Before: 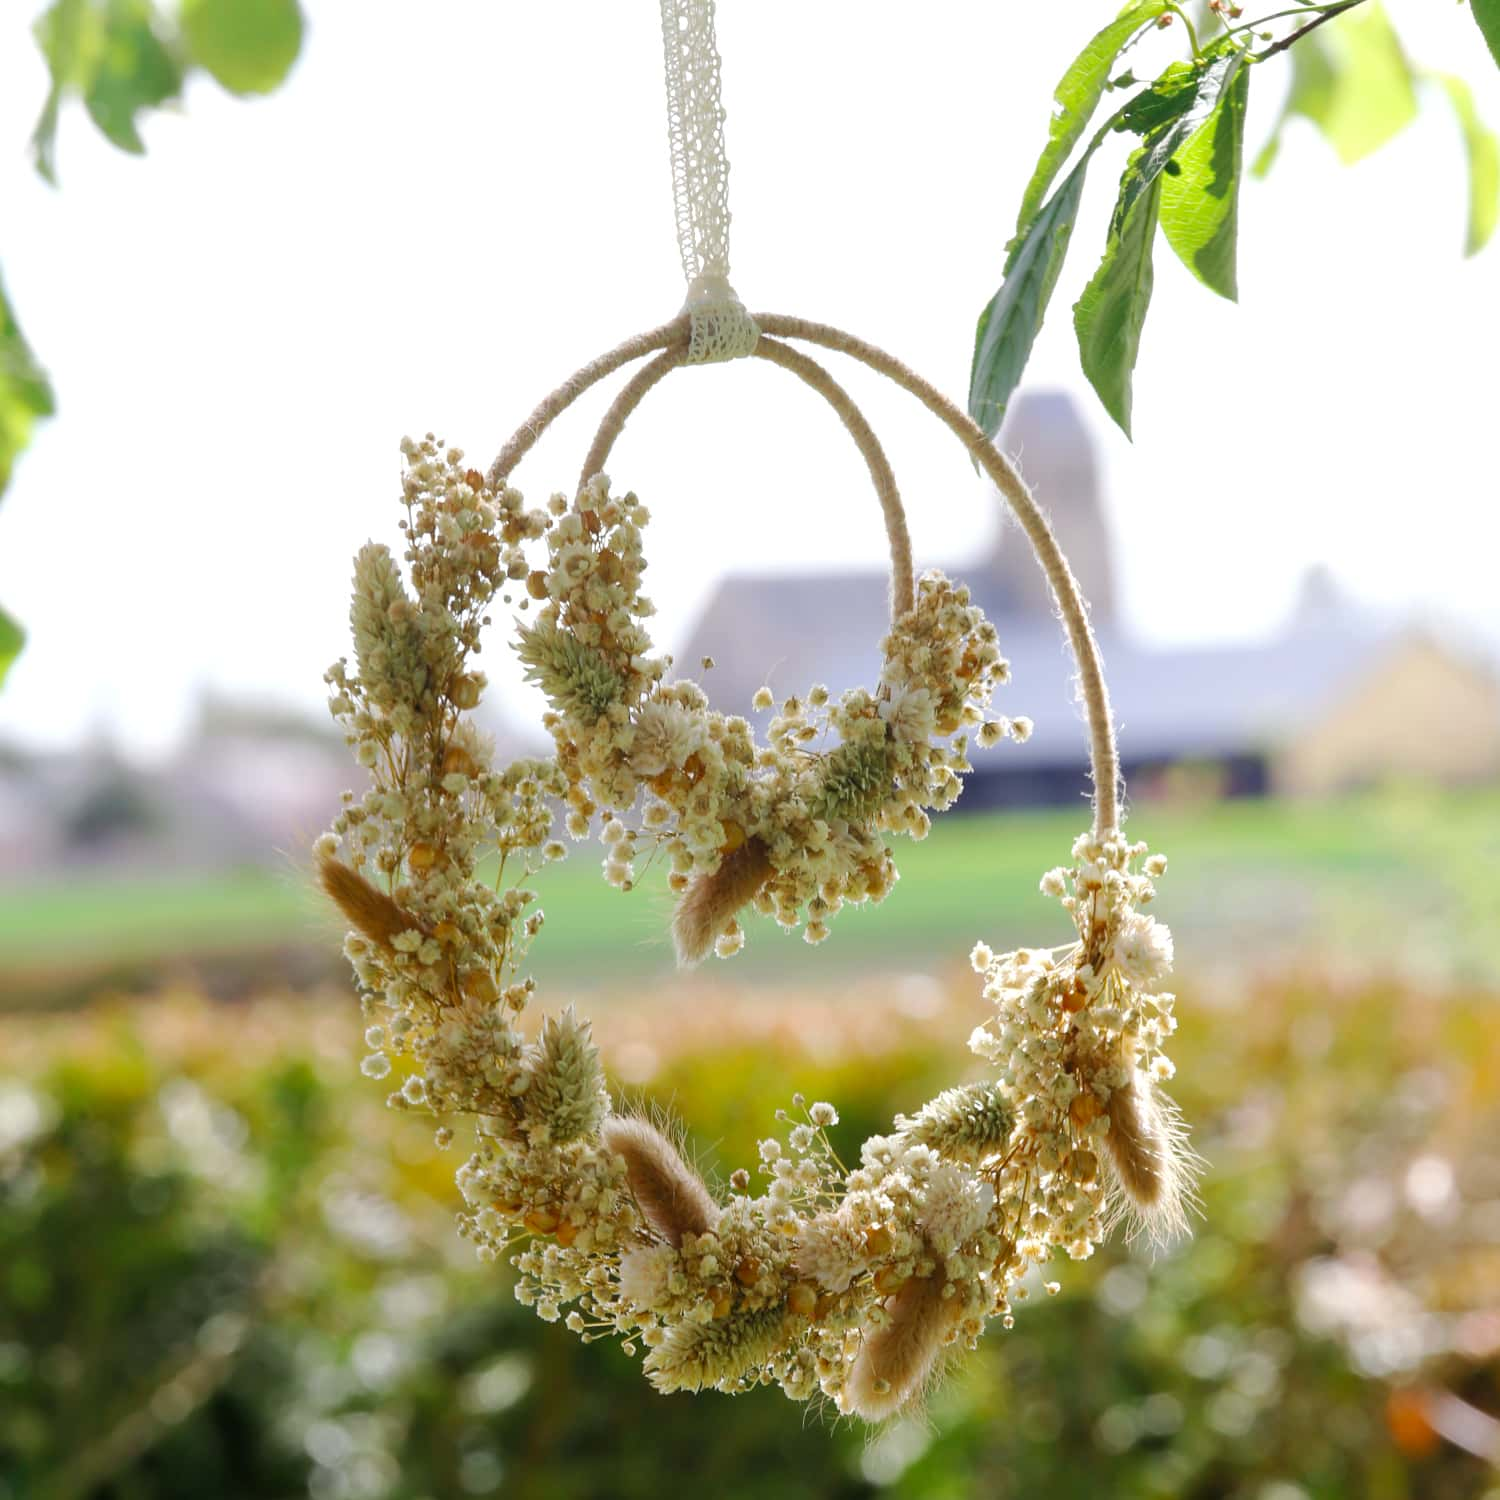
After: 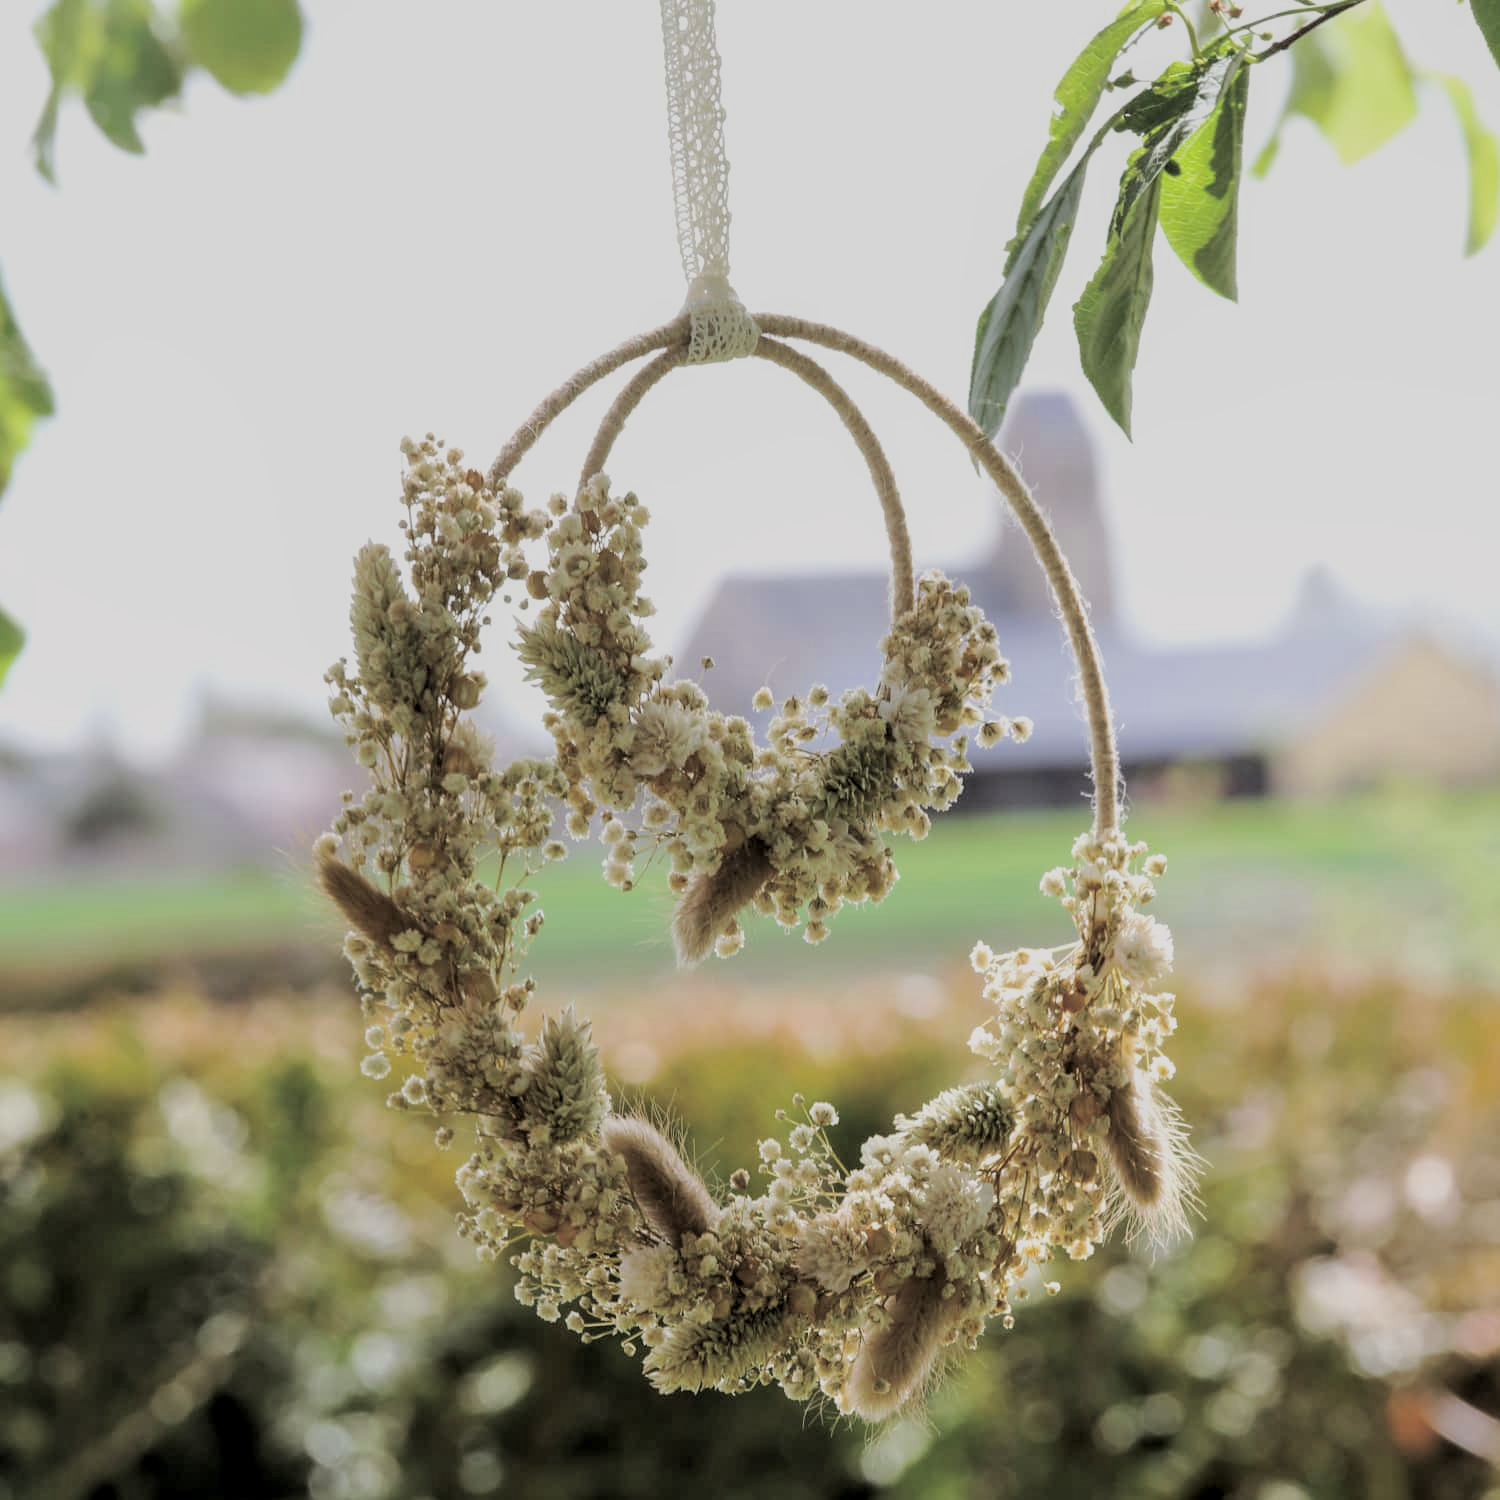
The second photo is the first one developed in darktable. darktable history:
split-toning: shadows › hue 46.8°, shadows › saturation 0.17, highlights › hue 316.8°, highlights › saturation 0.27, balance -51.82
filmic rgb: black relative exposure -7.65 EV, white relative exposure 4.56 EV, hardness 3.61
white balance: red 1, blue 1
local contrast: on, module defaults
